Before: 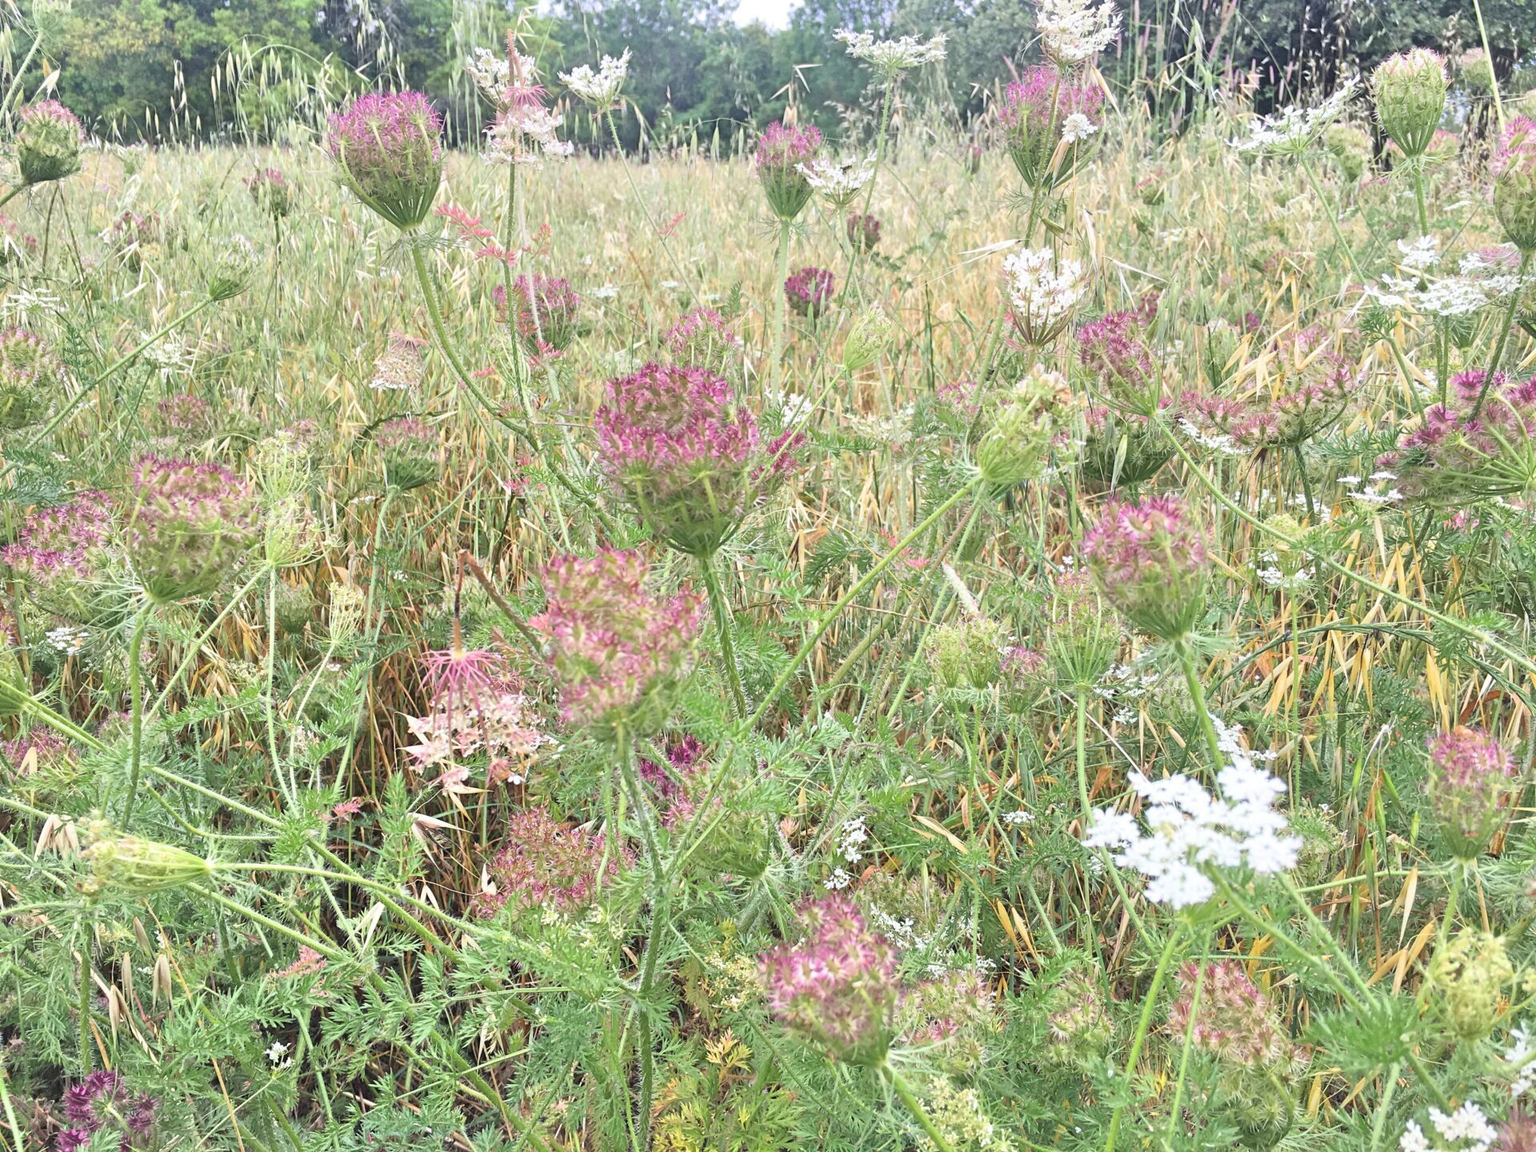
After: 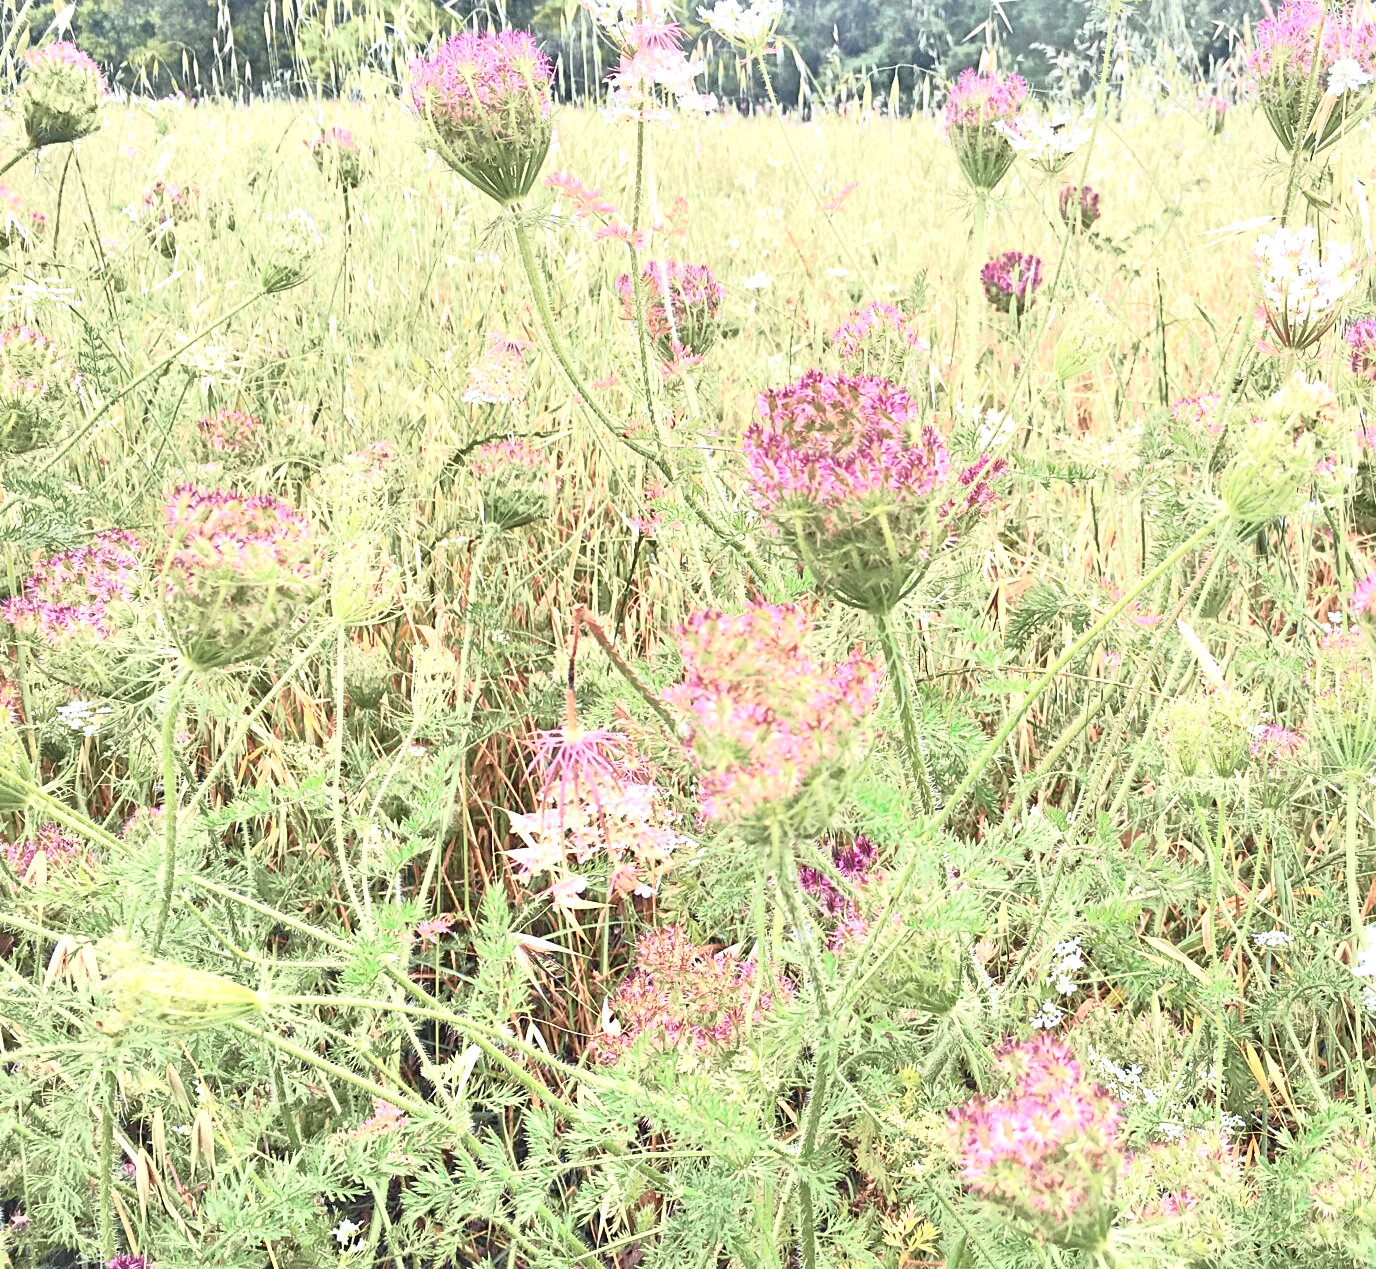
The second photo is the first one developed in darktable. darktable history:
exposure: black level correction -0.002, exposure 0.708 EV, compensate exposure bias true, compensate highlight preservation false
sharpen: amount 0.2
shadows and highlights: shadows 37.27, highlights -28.18, soften with gaussian
crop: top 5.803%, right 27.864%, bottom 5.804%
tone curve: curves: ch0 [(0, 0) (0.105, 0.068) (0.195, 0.162) (0.283, 0.283) (0.384, 0.404) (0.485, 0.531) (0.638, 0.681) (0.795, 0.879) (1, 0.977)]; ch1 [(0, 0) (0.161, 0.092) (0.35, 0.33) (0.379, 0.401) (0.456, 0.469) (0.504, 0.501) (0.512, 0.523) (0.58, 0.597) (0.635, 0.646) (1, 1)]; ch2 [(0, 0) (0.371, 0.362) (0.437, 0.437) (0.5, 0.5) (0.53, 0.523) (0.56, 0.58) (0.622, 0.606) (1, 1)], color space Lab, independent channels, preserve colors none
